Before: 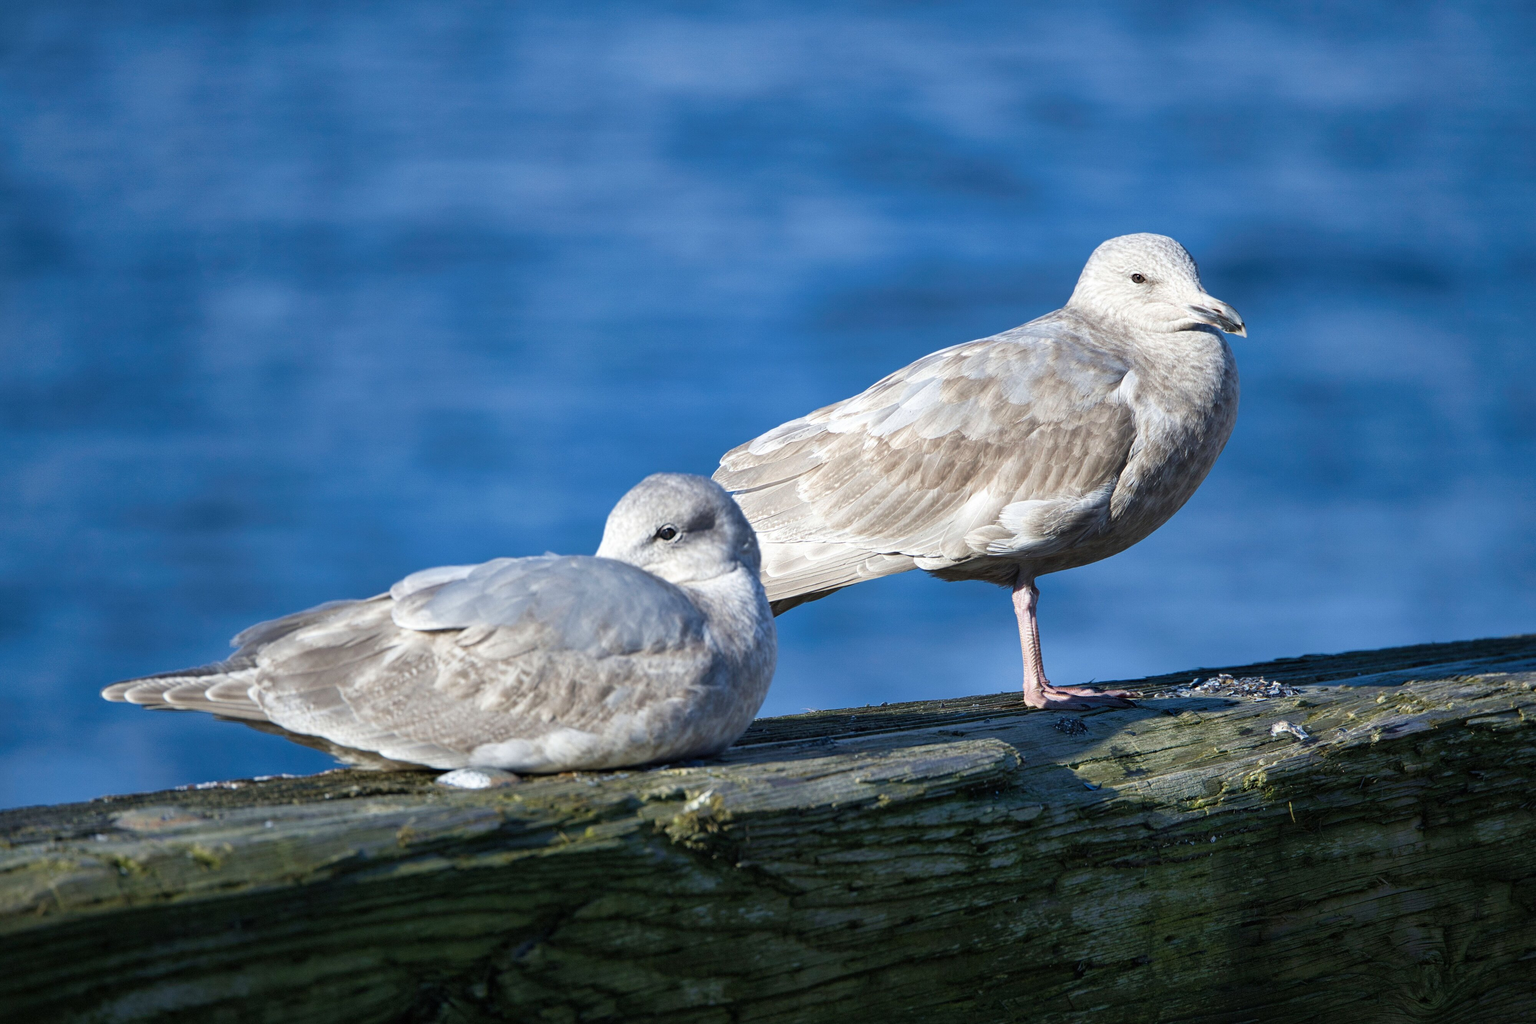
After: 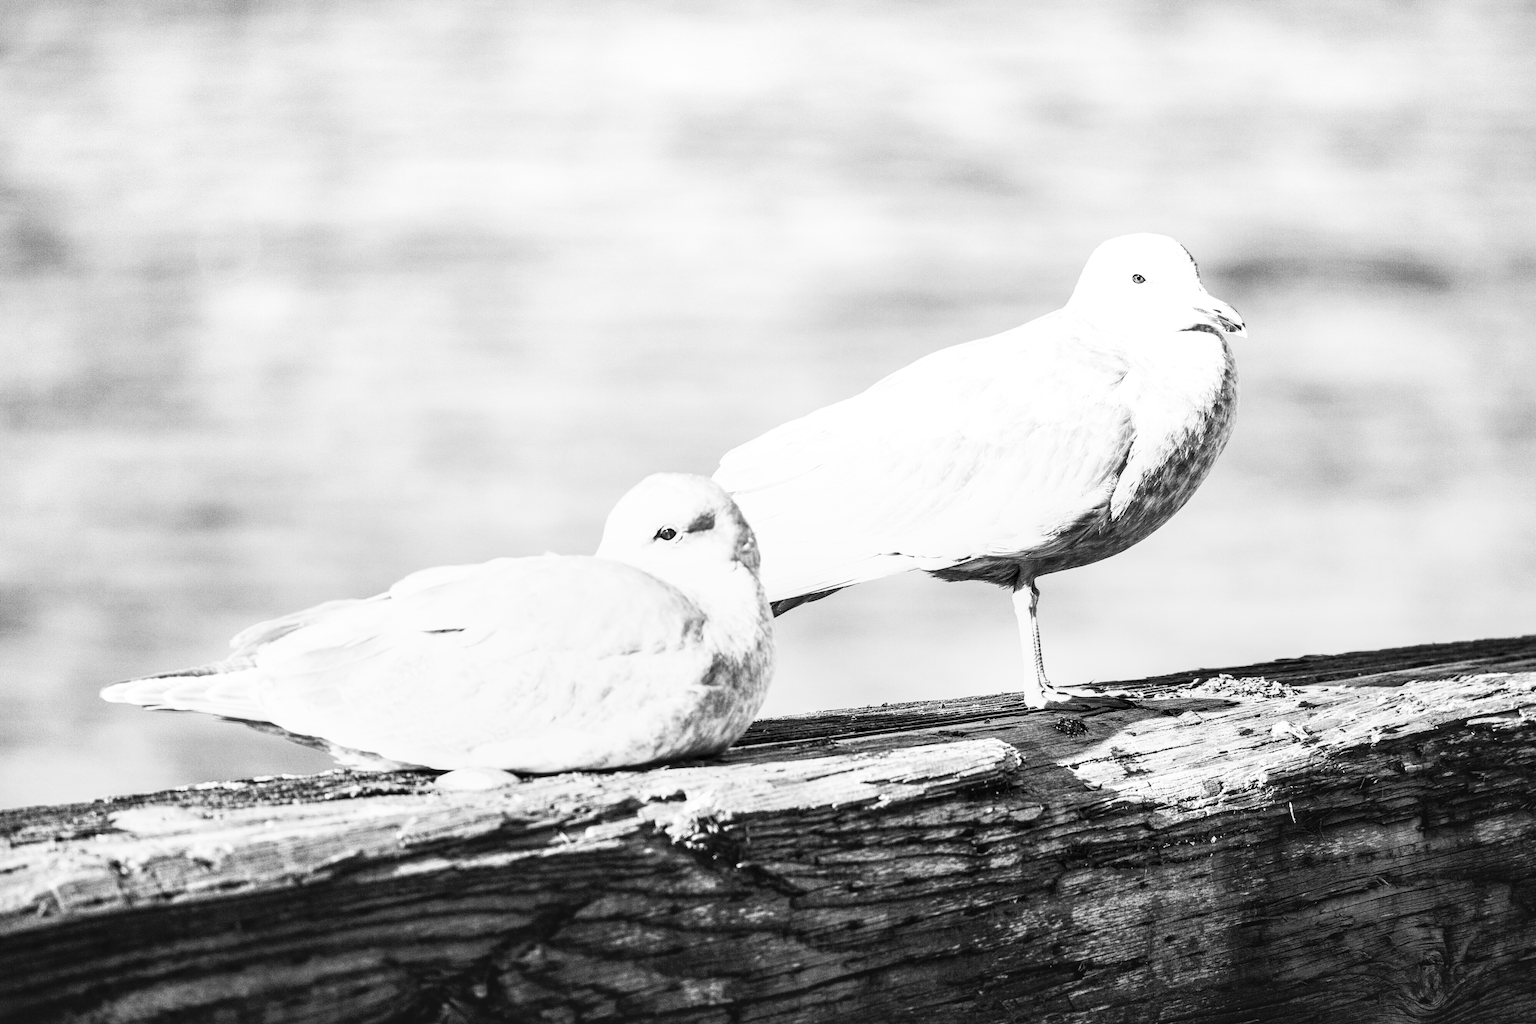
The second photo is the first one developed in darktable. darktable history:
contrast brightness saturation: contrast 0.53, brightness 0.47, saturation -1
exposure: black level correction 0, exposure 1.45 EV, compensate exposure bias true, compensate highlight preservation false
filmic rgb: black relative exposure -5 EV, white relative exposure 3.5 EV, hardness 3.19, contrast 1.2, highlights saturation mix -30%
local contrast: detail 130%
